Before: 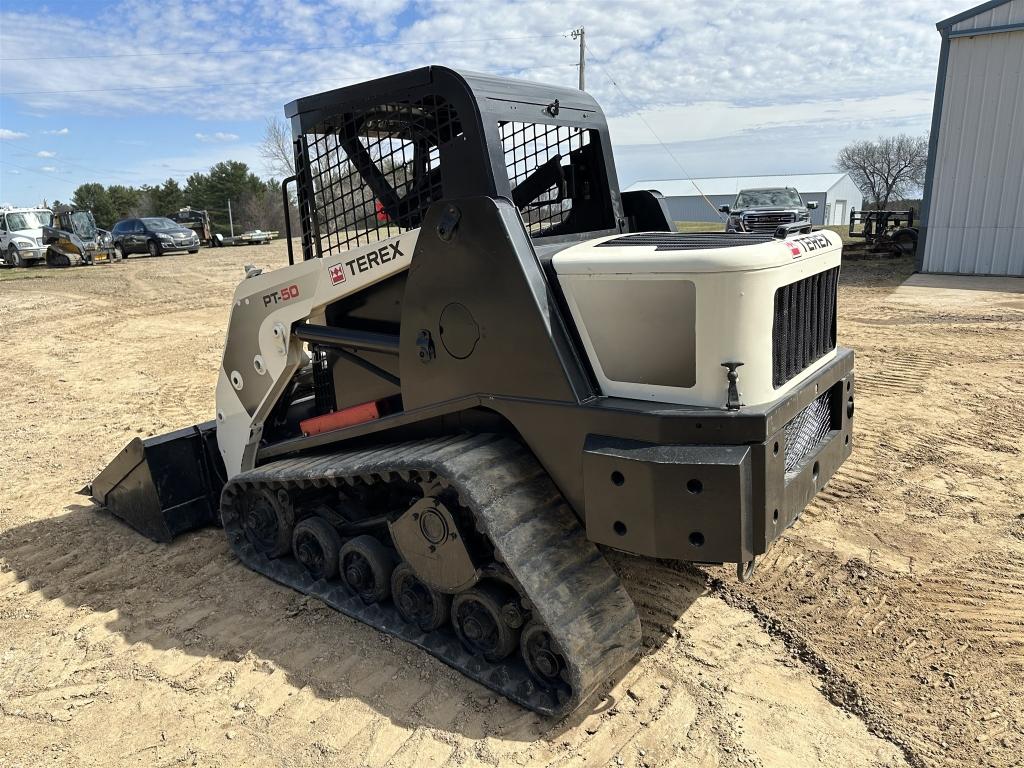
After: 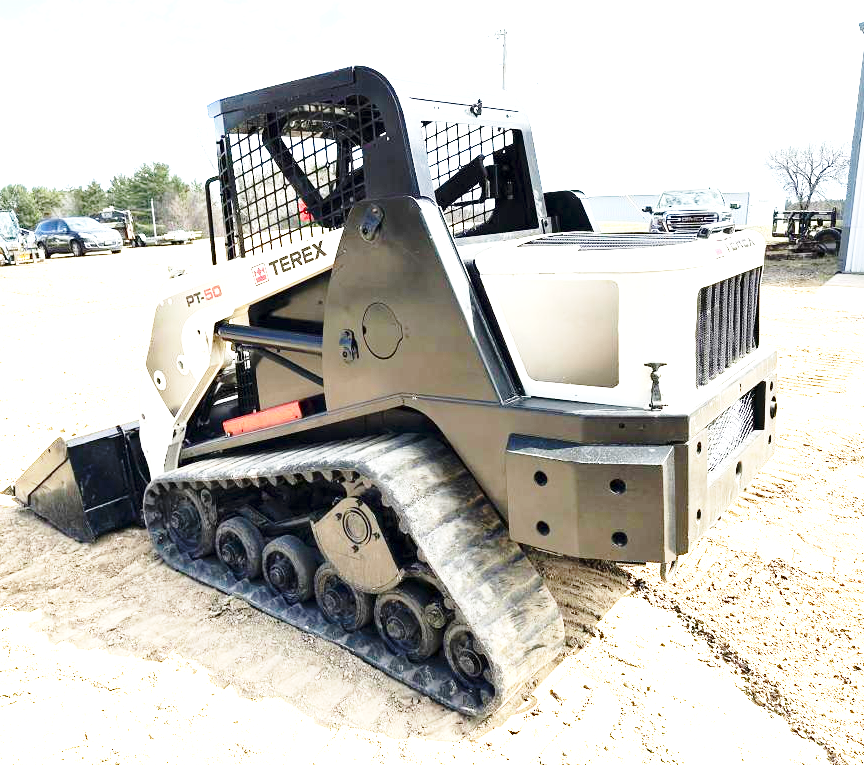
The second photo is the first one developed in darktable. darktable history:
base curve: curves: ch0 [(0, 0) (0.028, 0.03) (0.121, 0.232) (0.46, 0.748) (0.859, 0.968) (1, 1)], preserve colors none
exposure: exposure 2 EV, compensate highlight preservation false
crop: left 7.598%, right 7.873%
